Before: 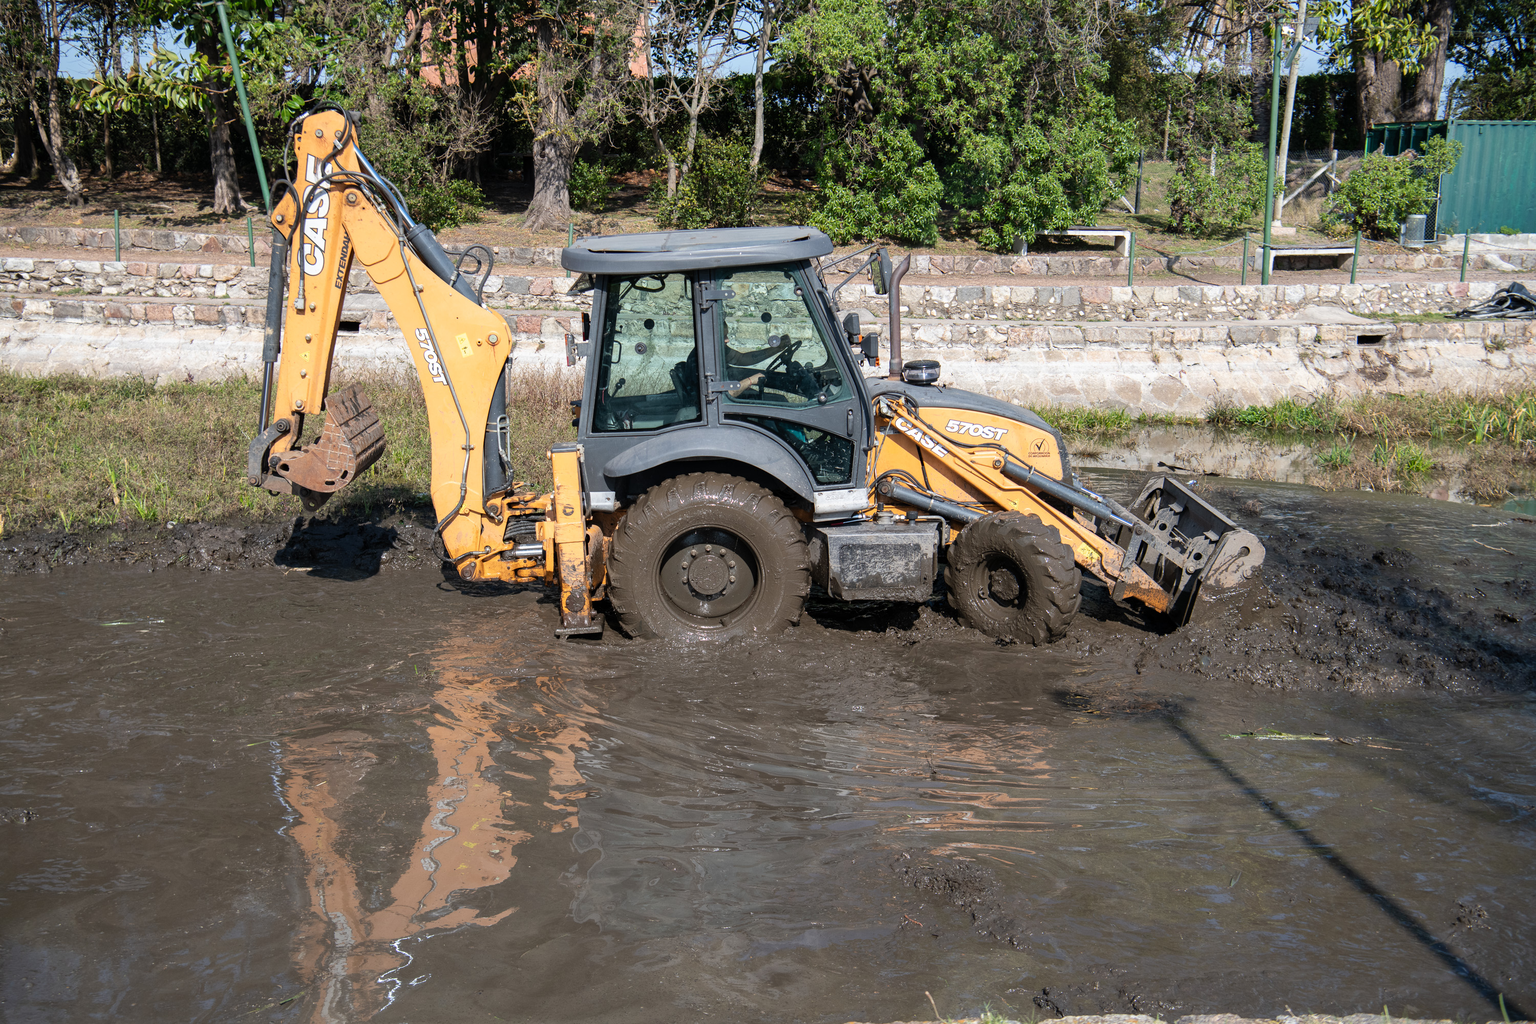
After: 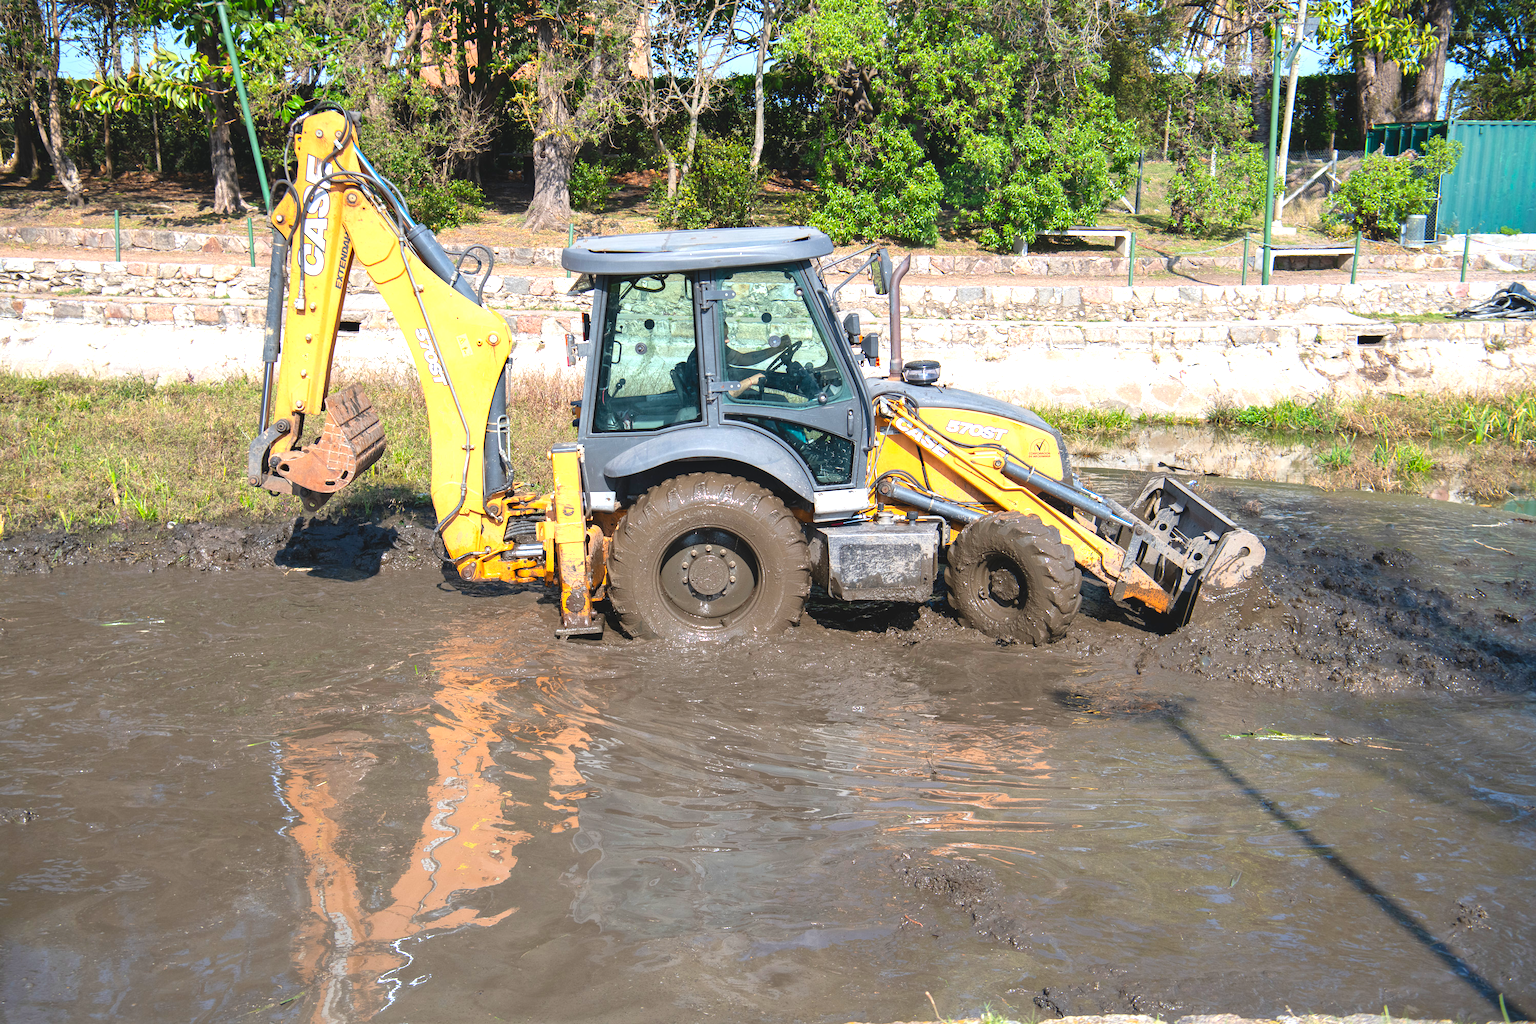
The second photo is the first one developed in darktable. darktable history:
exposure: black level correction 0.001, exposure 1.116 EV, compensate exposure bias true, compensate highlight preservation false
contrast brightness saturation: contrast -0.173, saturation 0.186
